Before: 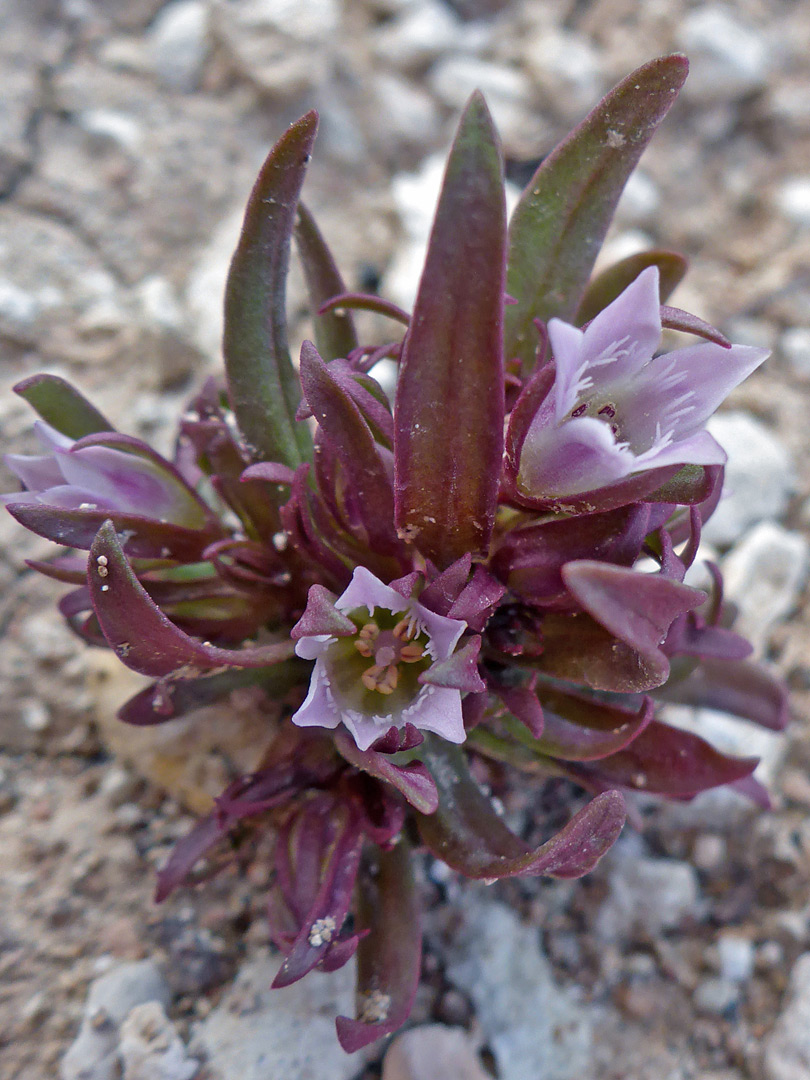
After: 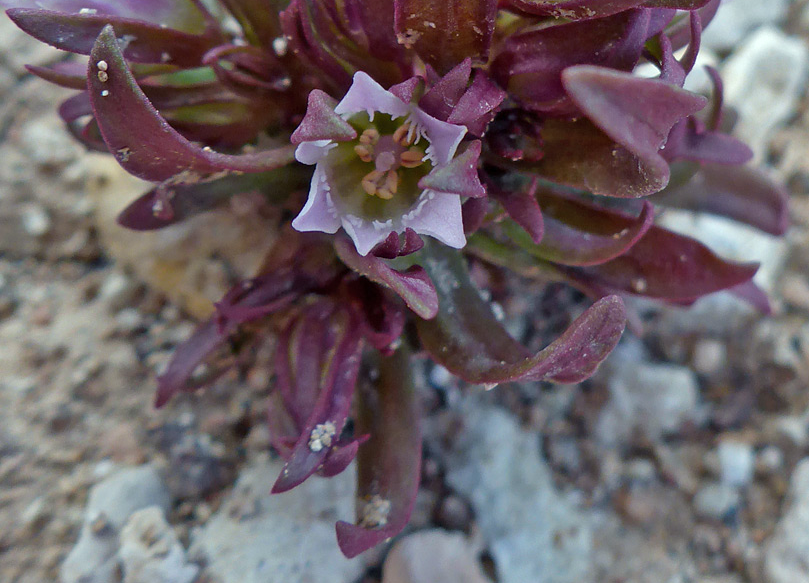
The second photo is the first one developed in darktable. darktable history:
crop and rotate: top 46.002%, right 0.042%
color correction: highlights a* -6.54, highlights b* 0.512
